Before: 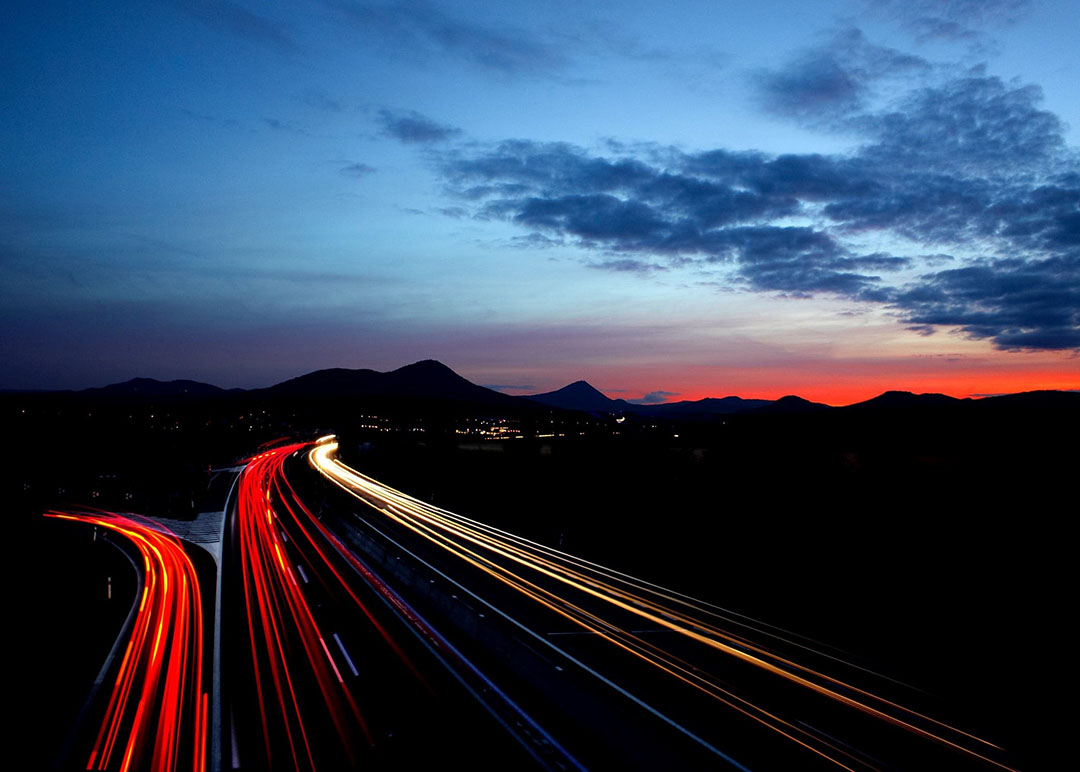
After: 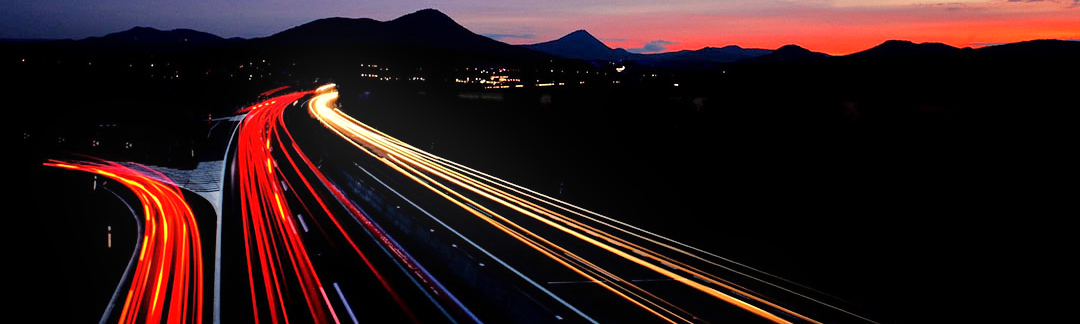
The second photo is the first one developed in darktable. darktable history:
white balance: red 1.045, blue 0.932
crop: top 45.551%, bottom 12.262%
tone equalizer: -7 EV 0.15 EV, -6 EV 0.6 EV, -5 EV 1.15 EV, -4 EV 1.33 EV, -3 EV 1.15 EV, -2 EV 0.6 EV, -1 EV 0.15 EV, mask exposure compensation -0.5 EV
bloom: size 9%, threshold 100%, strength 7%
